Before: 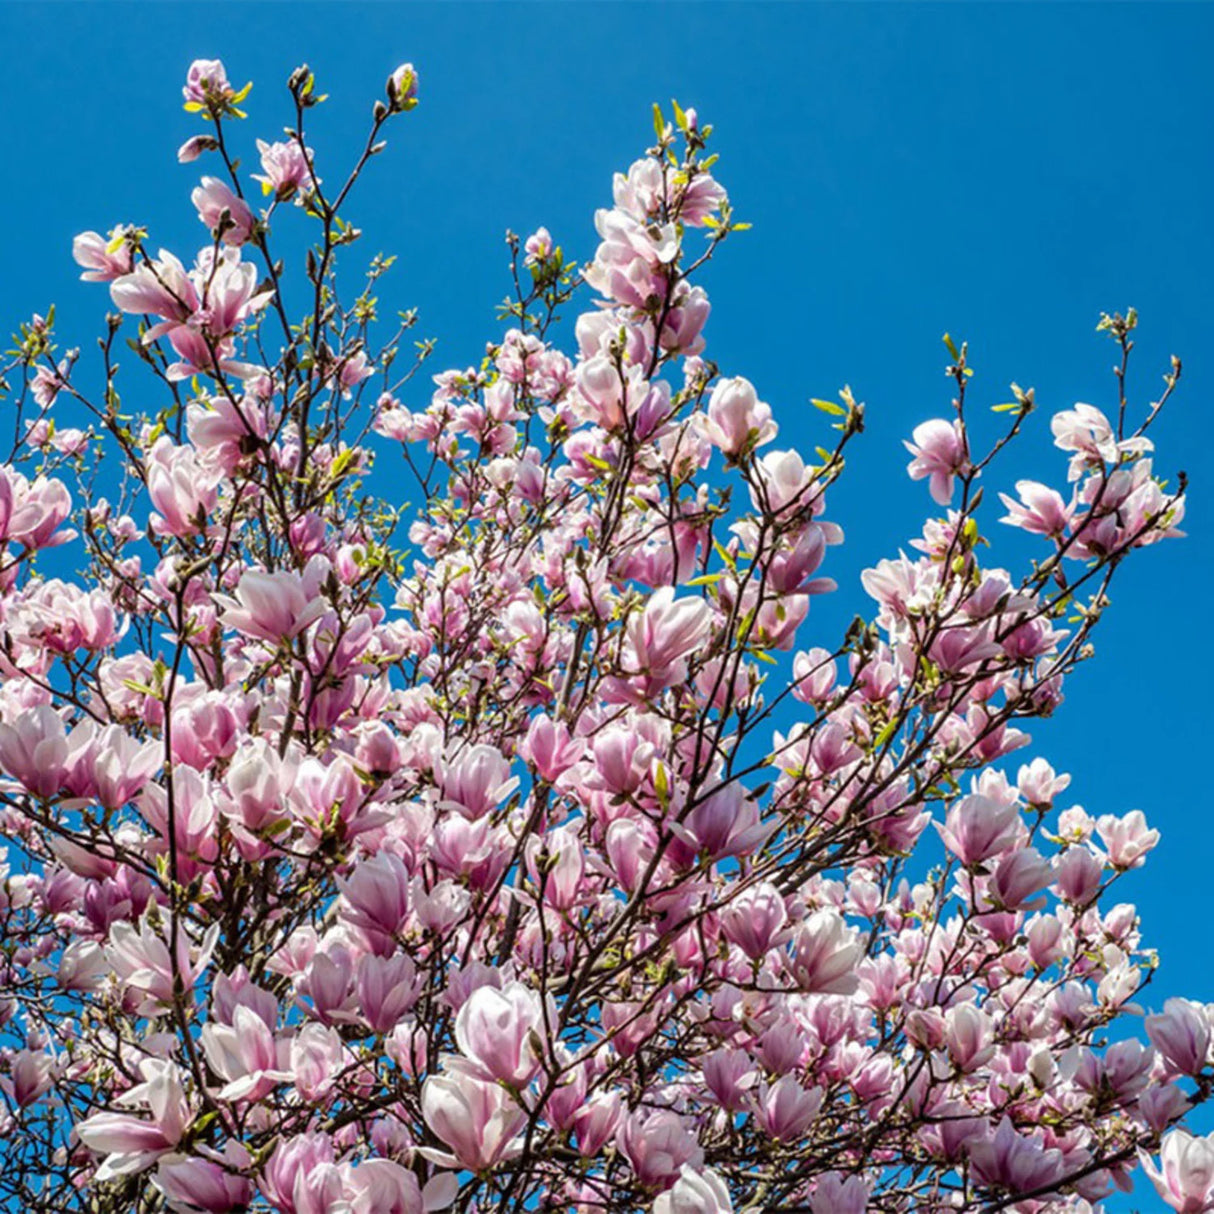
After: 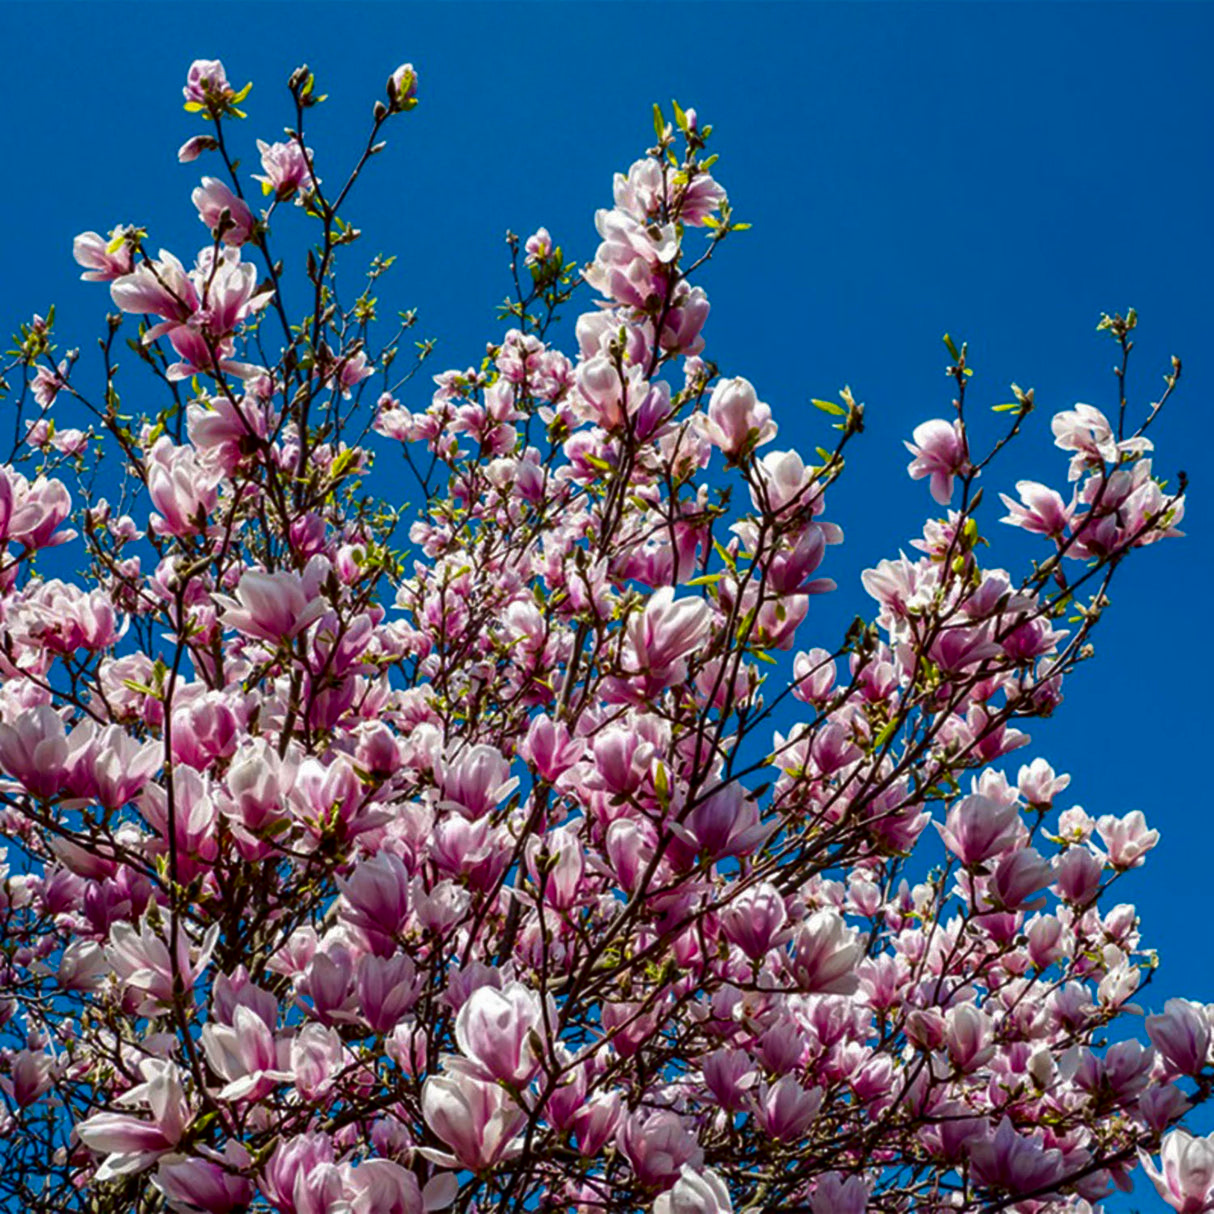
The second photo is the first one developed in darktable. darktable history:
contrast brightness saturation: brightness -0.251, saturation 0.196
